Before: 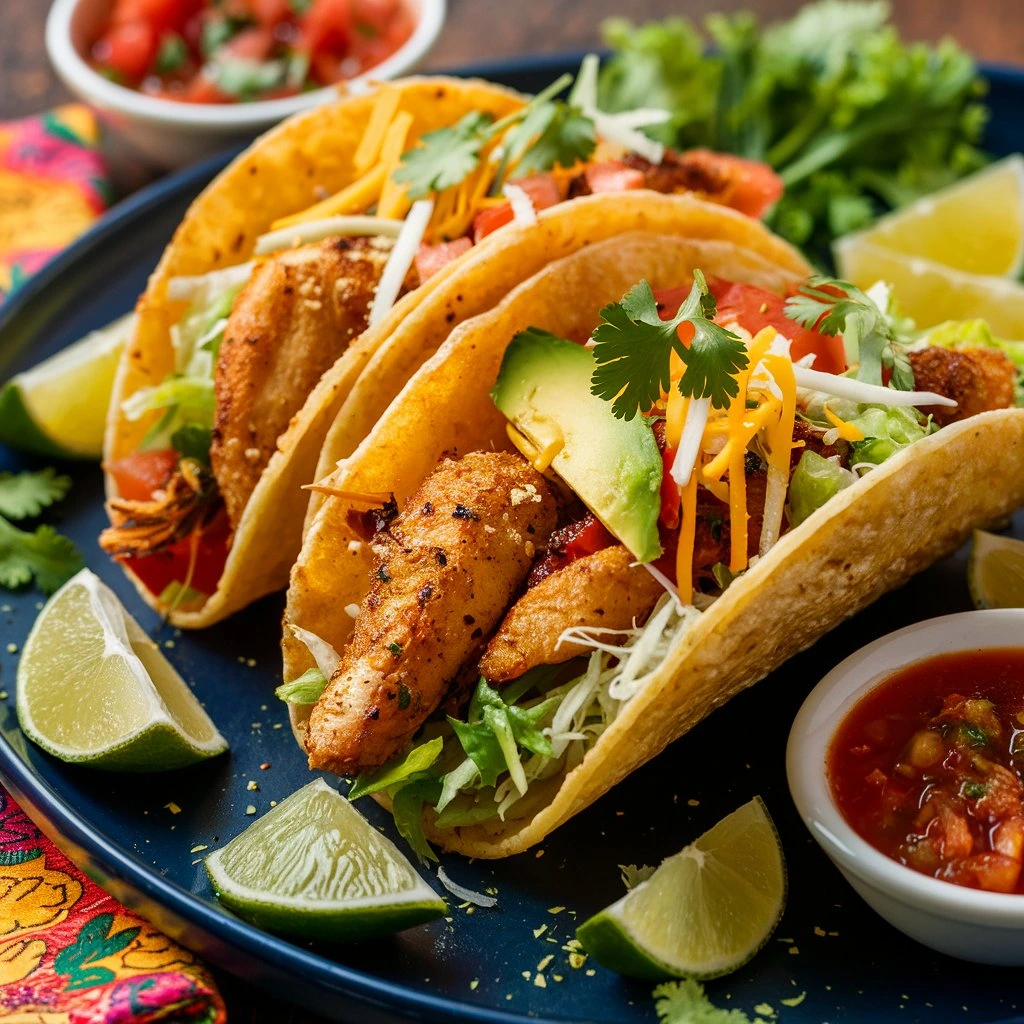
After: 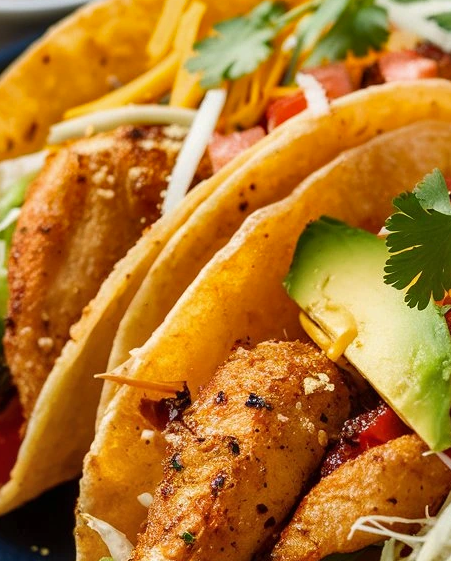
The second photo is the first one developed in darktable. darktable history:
crop: left 20.248%, top 10.86%, right 35.675%, bottom 34.321%
shadows and highlights: shadows 40, highlights -54, highlights color adjustment 46%, low approximation 0.01, soften with gaussian
